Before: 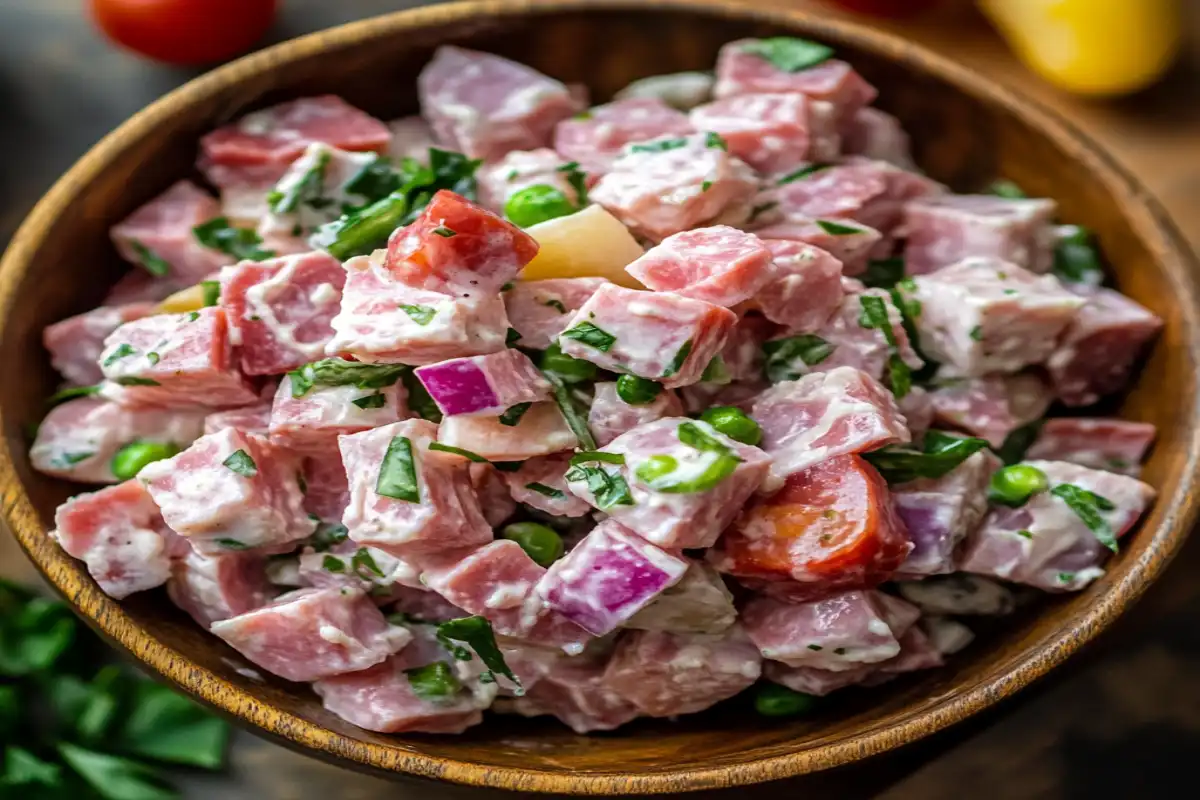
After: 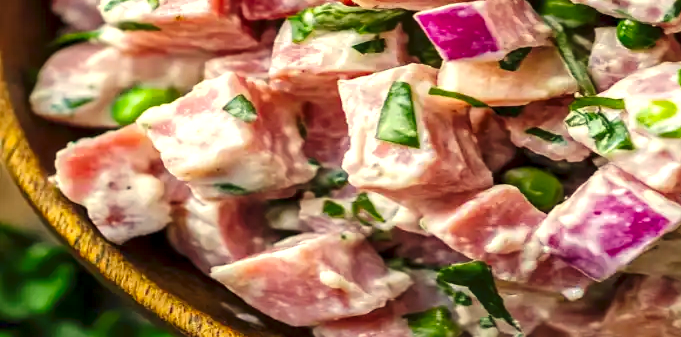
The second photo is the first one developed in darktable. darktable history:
exposure: black level correction 0.001, exposure 0.498 EV, compensate exposure bias true, compensate highlight preservation false
tone curve: curves: ch0 [(0, 0) (0.003, 0.005) (0.011, 0.021) (0.025, 0.042) (0.044, 0.065) (0.069, 0.074) (0.1, 0.092) (0.136, 0.123) (0.177, 0.159) (0.224, 0.2) (0.277, 0.252) (0.335, 0.32) (0.399, 0.392) (0.468, 0.468) (0.543, 0.549) (0.623, 0.638) (0.709, 0.721) (0.801, 0.812) (0.898, 0.896) (1, 1)], preserve colors none
crop: top 44.466%, right 43.203%, bottom 13.301%
color correction: highlights a* 1.38, highlights b* 18.2
shadows and highlights: shadows 32.52, highlights -46.24, compress 49.57%, soften with gaussian
